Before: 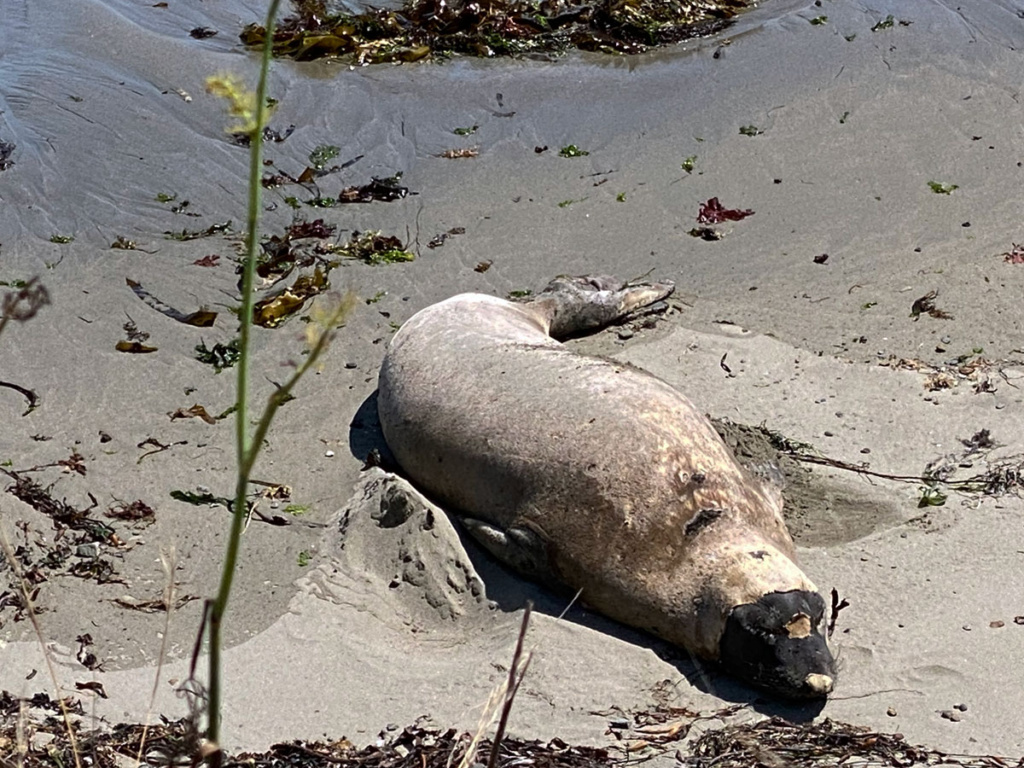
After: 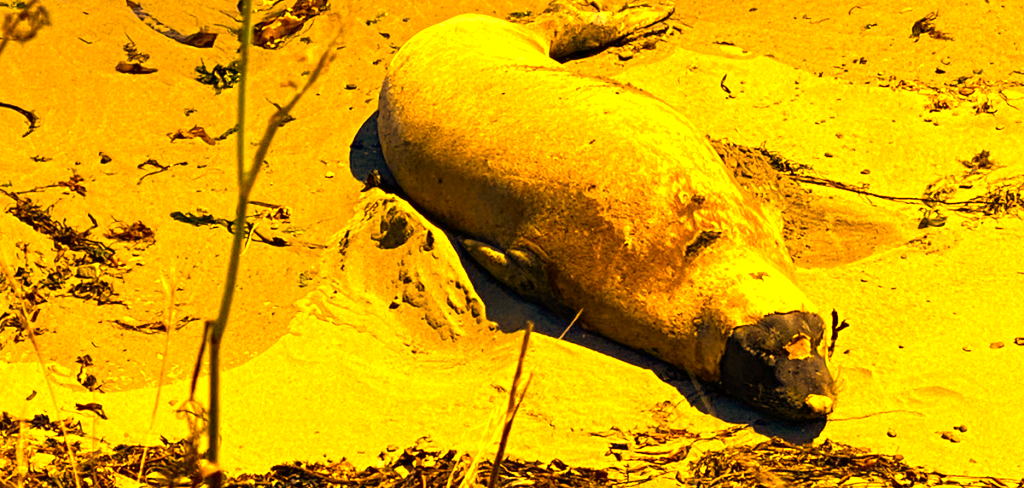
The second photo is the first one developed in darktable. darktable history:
crop and rotate: top 36.435%
exposure: black level correction 0, exposure 0.7 EV, compensate exposure bias true, compensate highlight preservation false
white balance: red 1.467, blue 0.684
color contrast: green-magenta contrast 1.12, blue-yellow contrast 1.95, unbound 0
